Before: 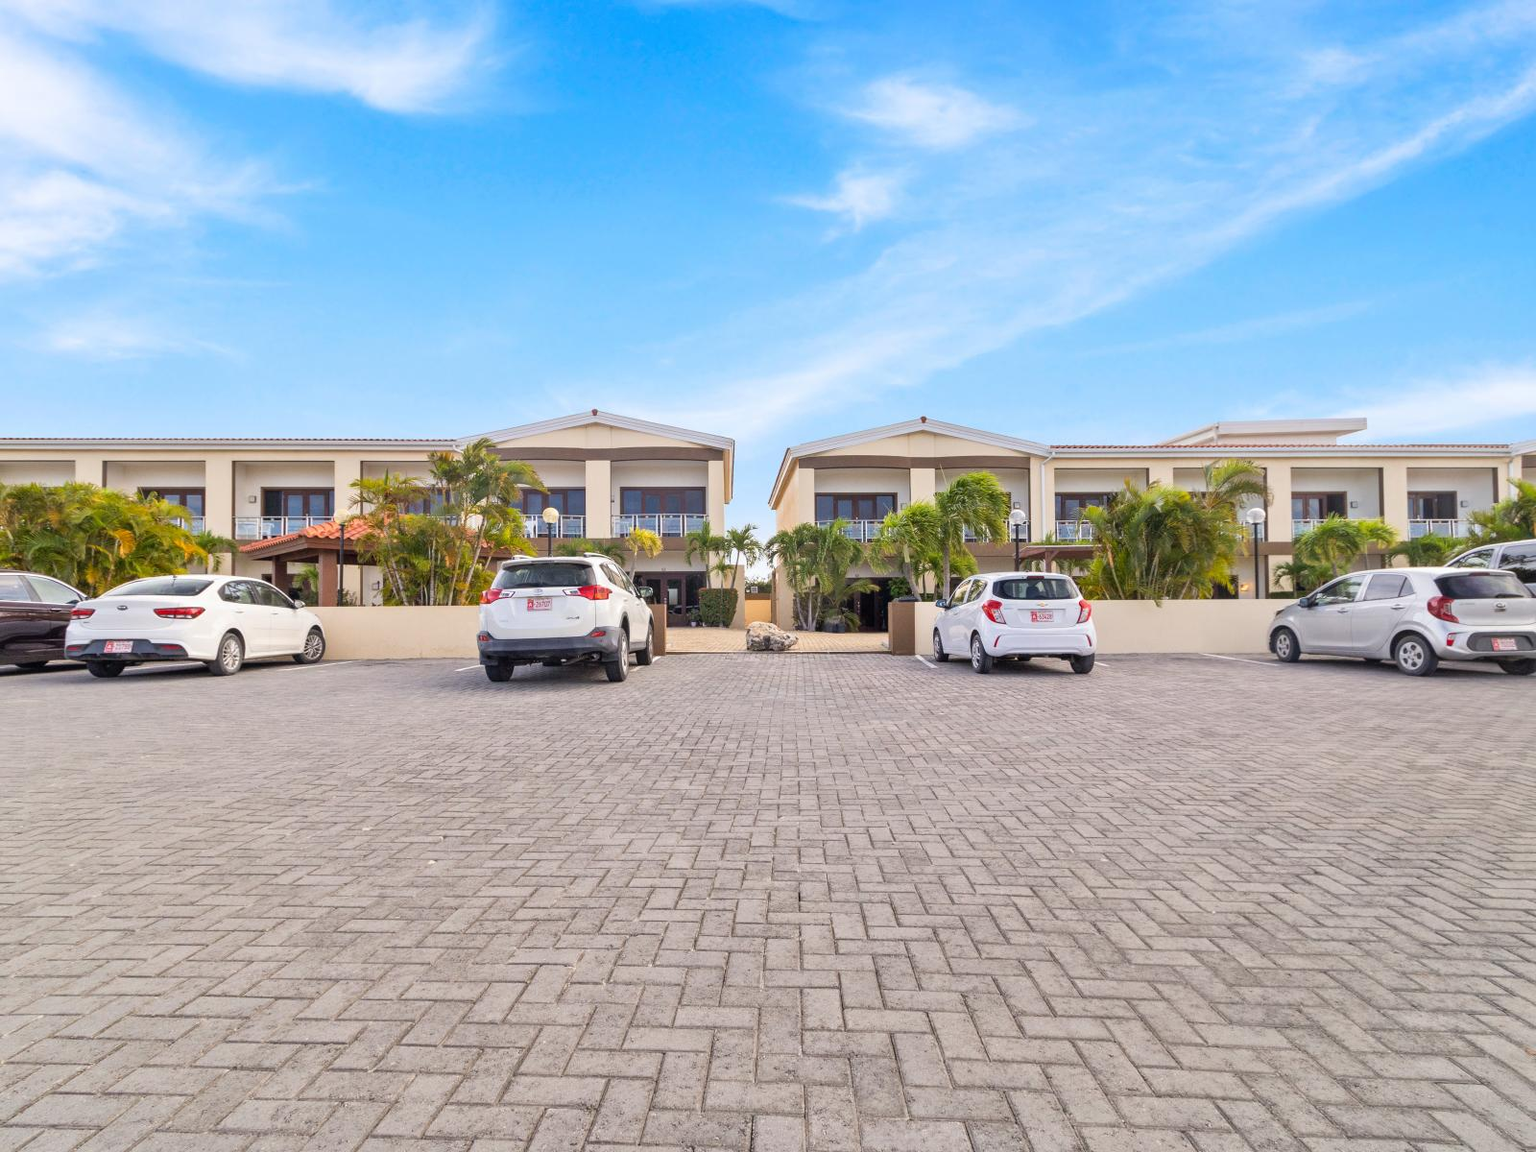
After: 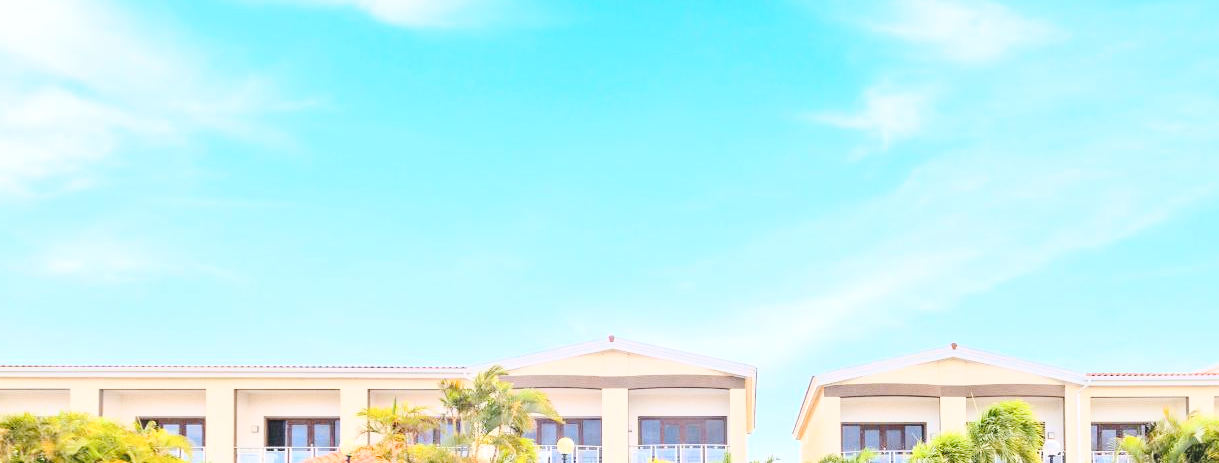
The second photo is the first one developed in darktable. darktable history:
base curve: curves: ch0 [(0, 0) (0, 0.001) (0.001, 0.001) (0.004, 0.002) (0.007, 0.004) (0.015, 0.013) (0.033, 0.045) (0.052, 0.096) (0.075, 0.17) (0.099, 0.241) (0.163, 0.42) (0.219, 0.55) (0.259, 0.616) (0.327, 0.722) (0.365, 0.765) (0.522, 0.873) (0.547, 0.881) (0.689, 0.919) (0.826, 0.952) (1, 1)]
crop: left 0.521%, top 7.639%, right 23.285%, bottom 53.713%
exposure: exposure 0.3 EV, compensate exposure bias true, compensate highlight preservation false
tone curve: curves: ch0 [(0, 0) (0.003, 0.068) (0.011, 0.079) (0.025, 0.092) (0.044, 0.107) (0.069, 0.121) (0.1, 0.134) (0.136, 0.16) (0.177, 0.198) (0.224, 0.242) (0.277, 0.312) (0.335, 0.384) (0.399, 0.461) (0.468, 0.539) (0.543, 0.622) (0.623, 0.691) (0.709, 0.763) (0.801, 0.833) (0.898, 0.909) (1, 1)], preserve colors none
color zones: curves: ch0 [(0, 0.5) (0.143, 0.5) (0.286, 0.5) (0.429, 0.5) (0.571, 0.5) (0.714, 0.476) (0.857, 0.5) (1, 0.5)]; ch2 [(0, 0.5) (0.143, 0.5) (0.286, 0.5) (0.429, 0.5) (0.571, 0.5) (0.714, 0.487) (0.857, 0.5) (1, 0.5)]
